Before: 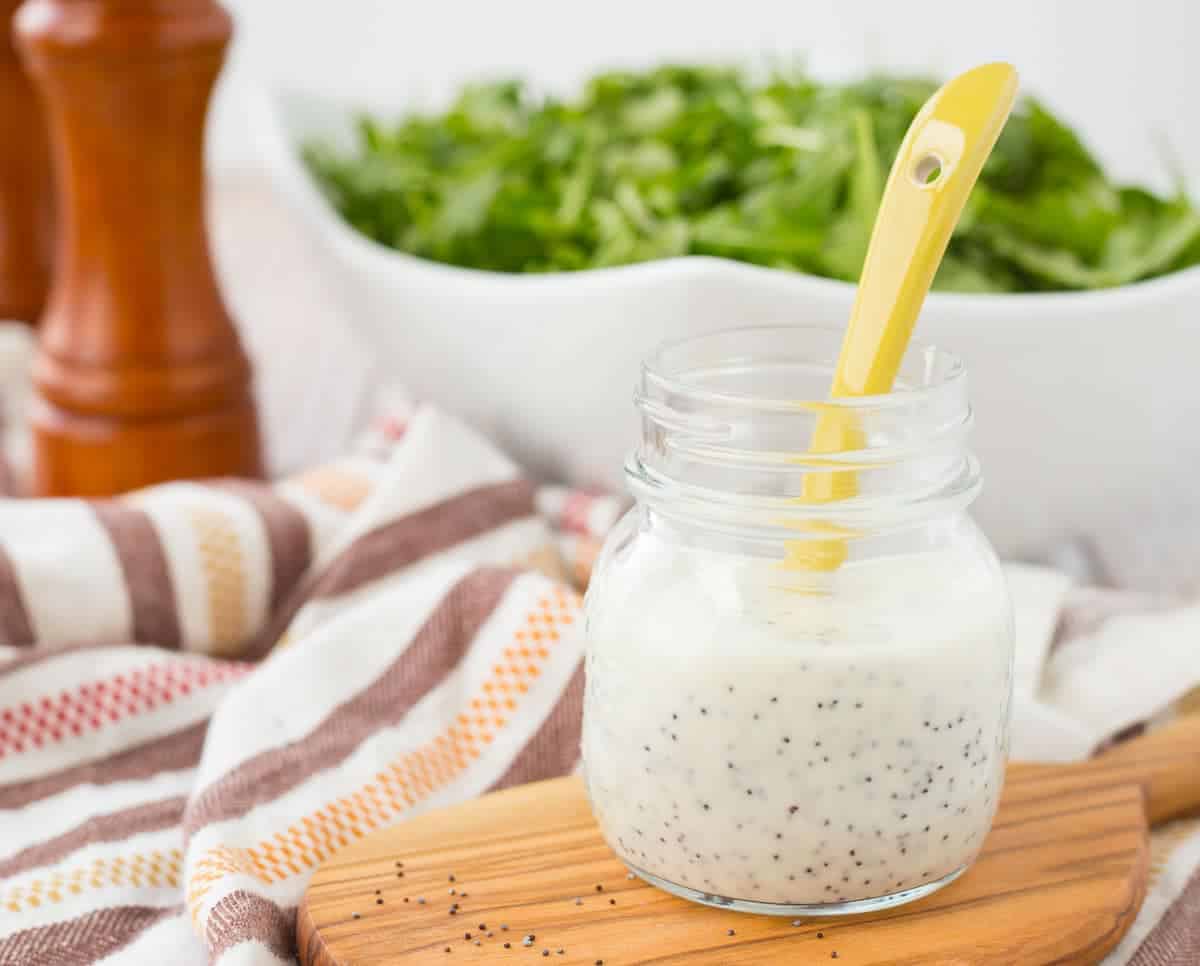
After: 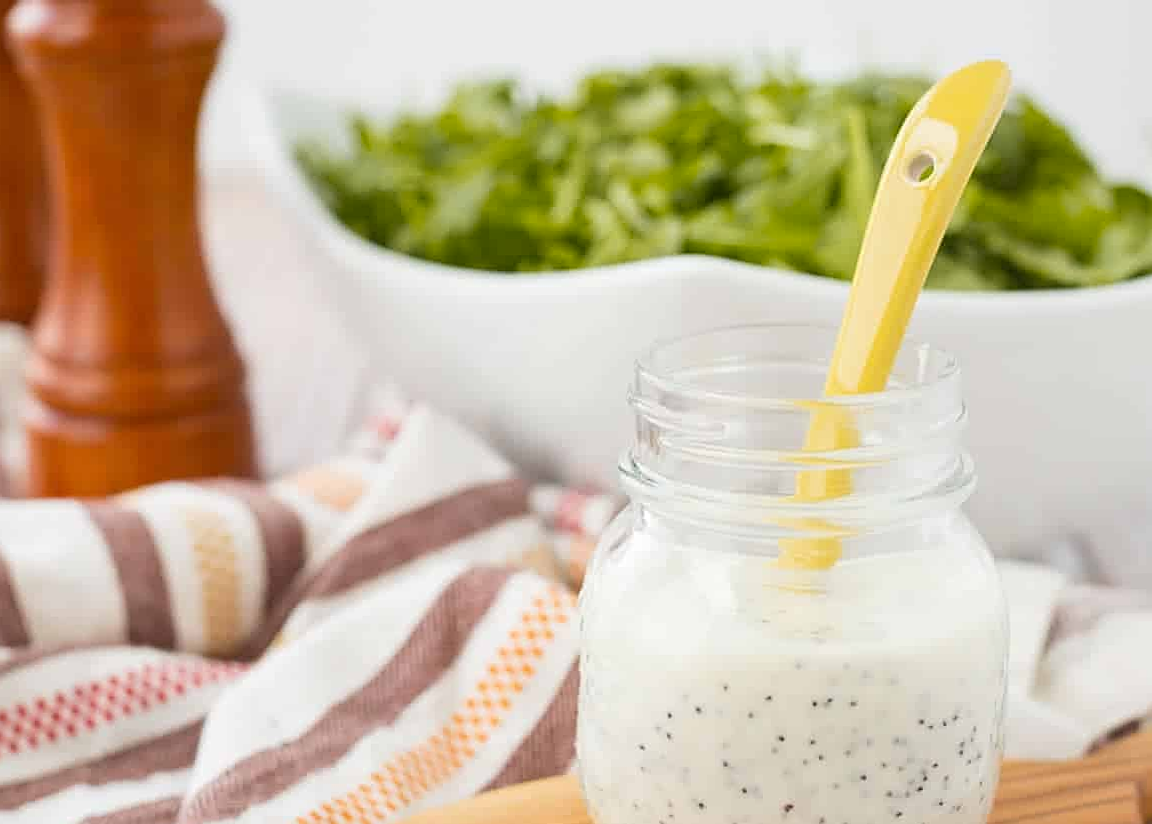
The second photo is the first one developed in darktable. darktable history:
sharpen: on, module defaults
crop and rotate: angle 0.174°, left 0.352%, right 3.239%, bottom 14.364%
color zones: curves: ch2 [(0, 0.5) (0.143, 0.5) (0.286, 0.489) (0.415, 0.421) (0.571, 0.5) (0.714, 0.5) (0.857, 0.5) (1, 0.5)], mix 27.04%
